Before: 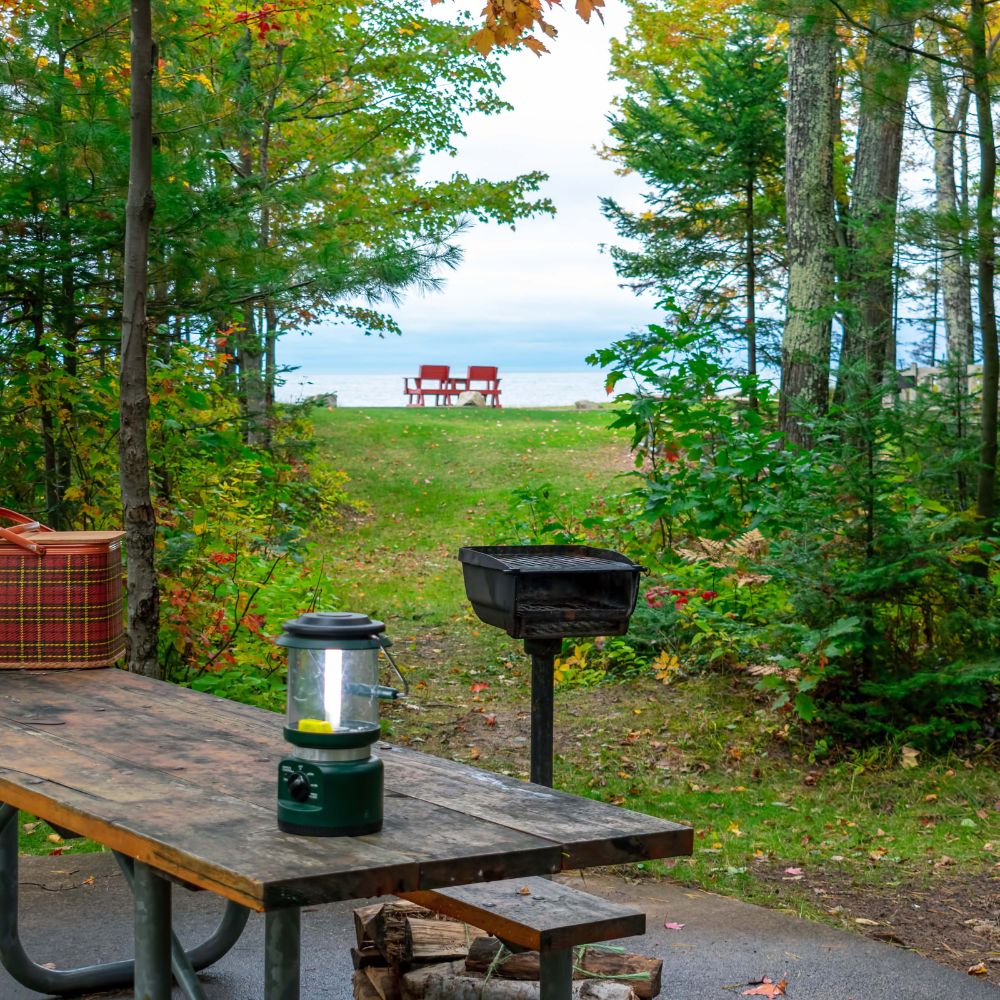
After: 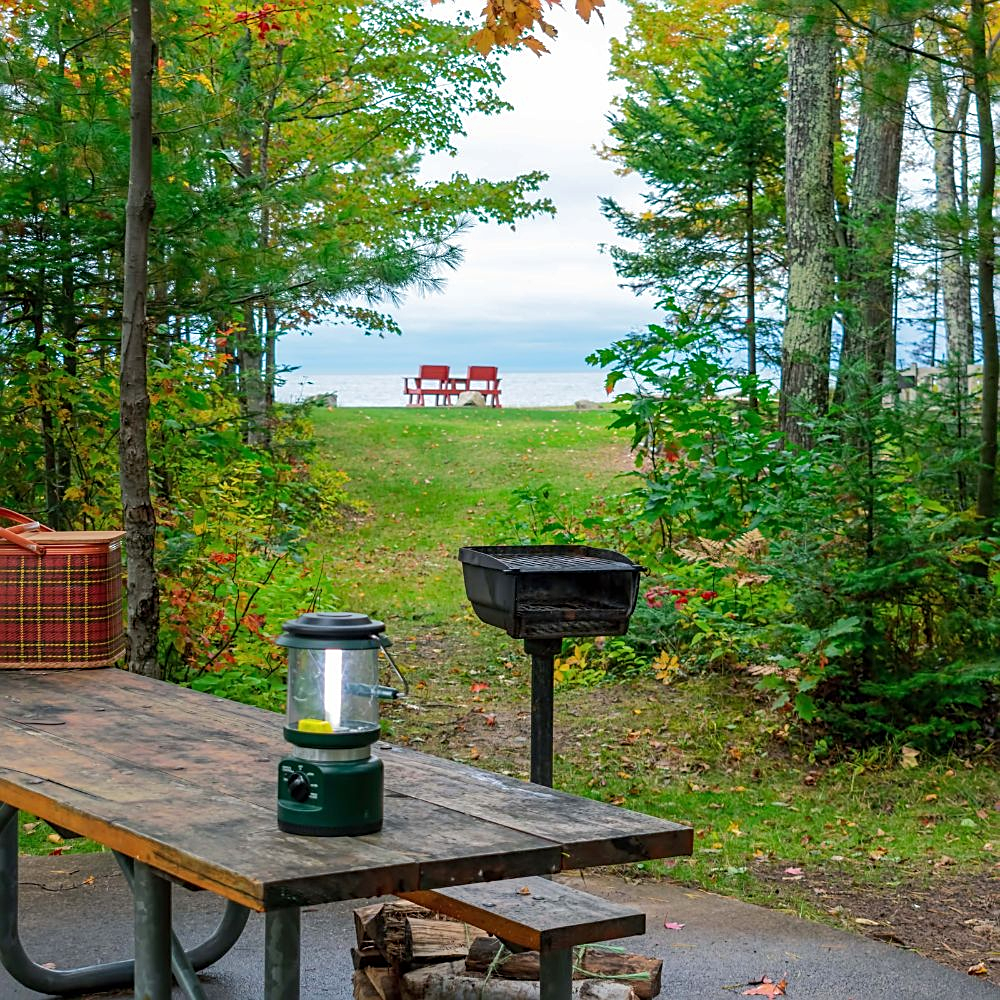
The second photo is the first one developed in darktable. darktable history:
base curve: curves: ch0 [(0, 0) (0.235, 0.266) (0.503, 0.496) (0.786, 0.72) (1, 1)]
sharpen: on, module defaults
